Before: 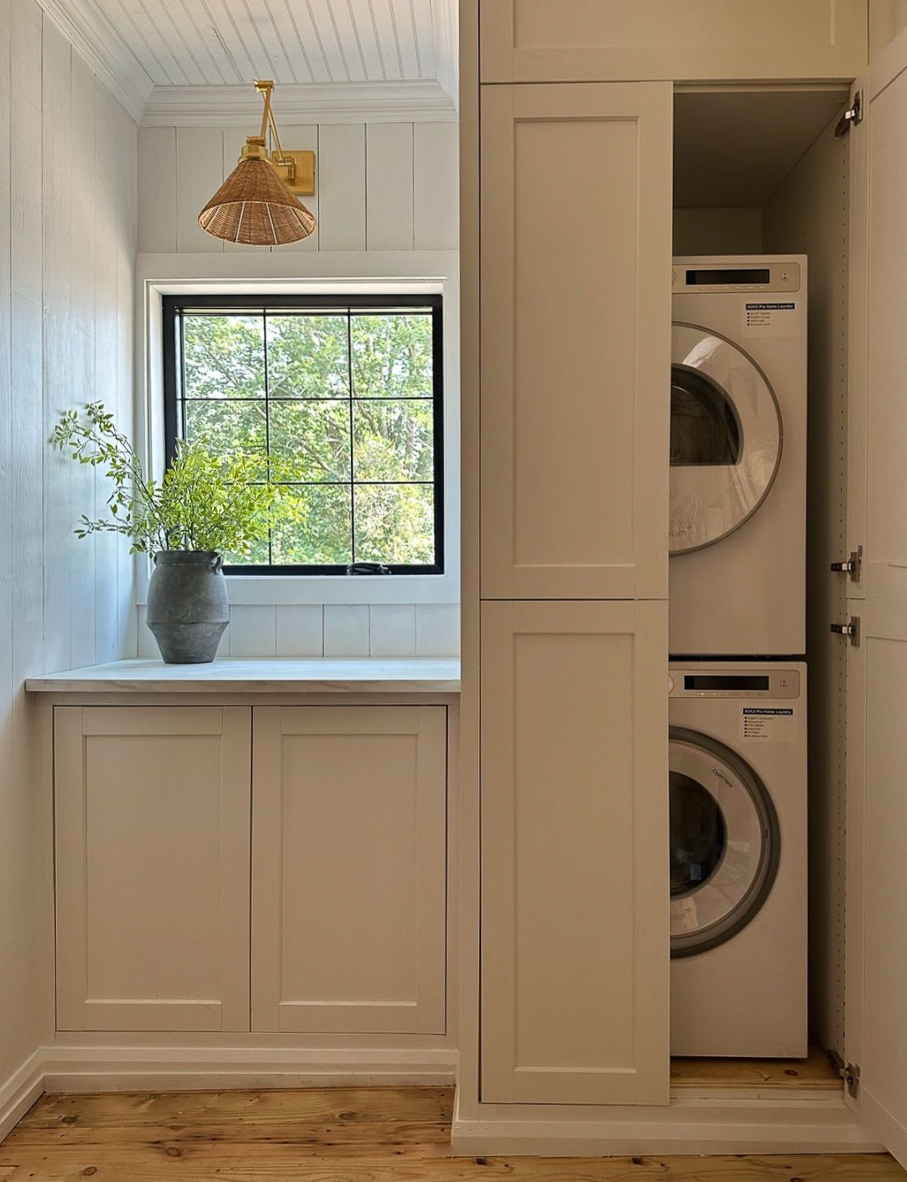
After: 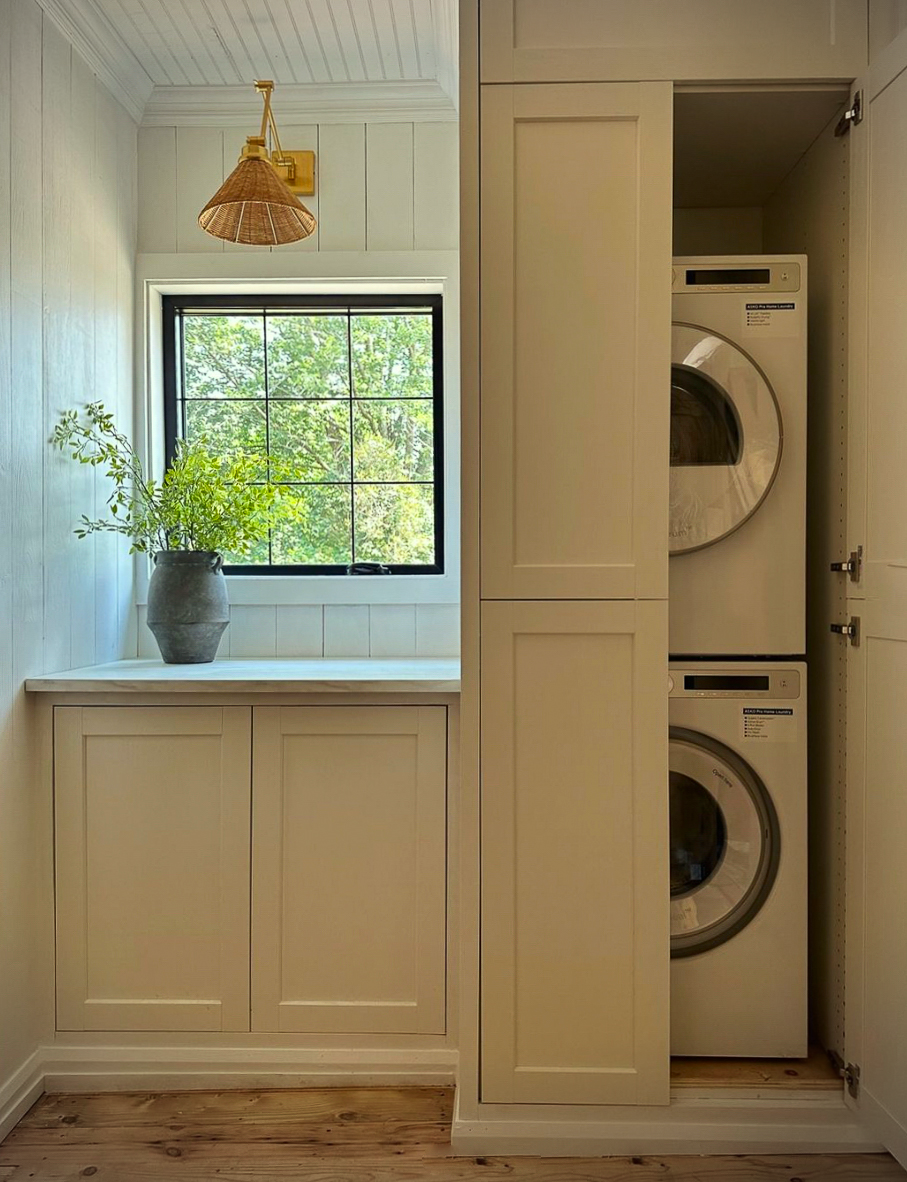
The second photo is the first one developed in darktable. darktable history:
color correction: highlights a* -4.81, highlights b* 5.04, saturation 0.97
vignetting: fall-off start 97.18%, width/height ratio 1.186, unbound false
contrast brightness saturation: contrast 0.077, saturation 0.202
